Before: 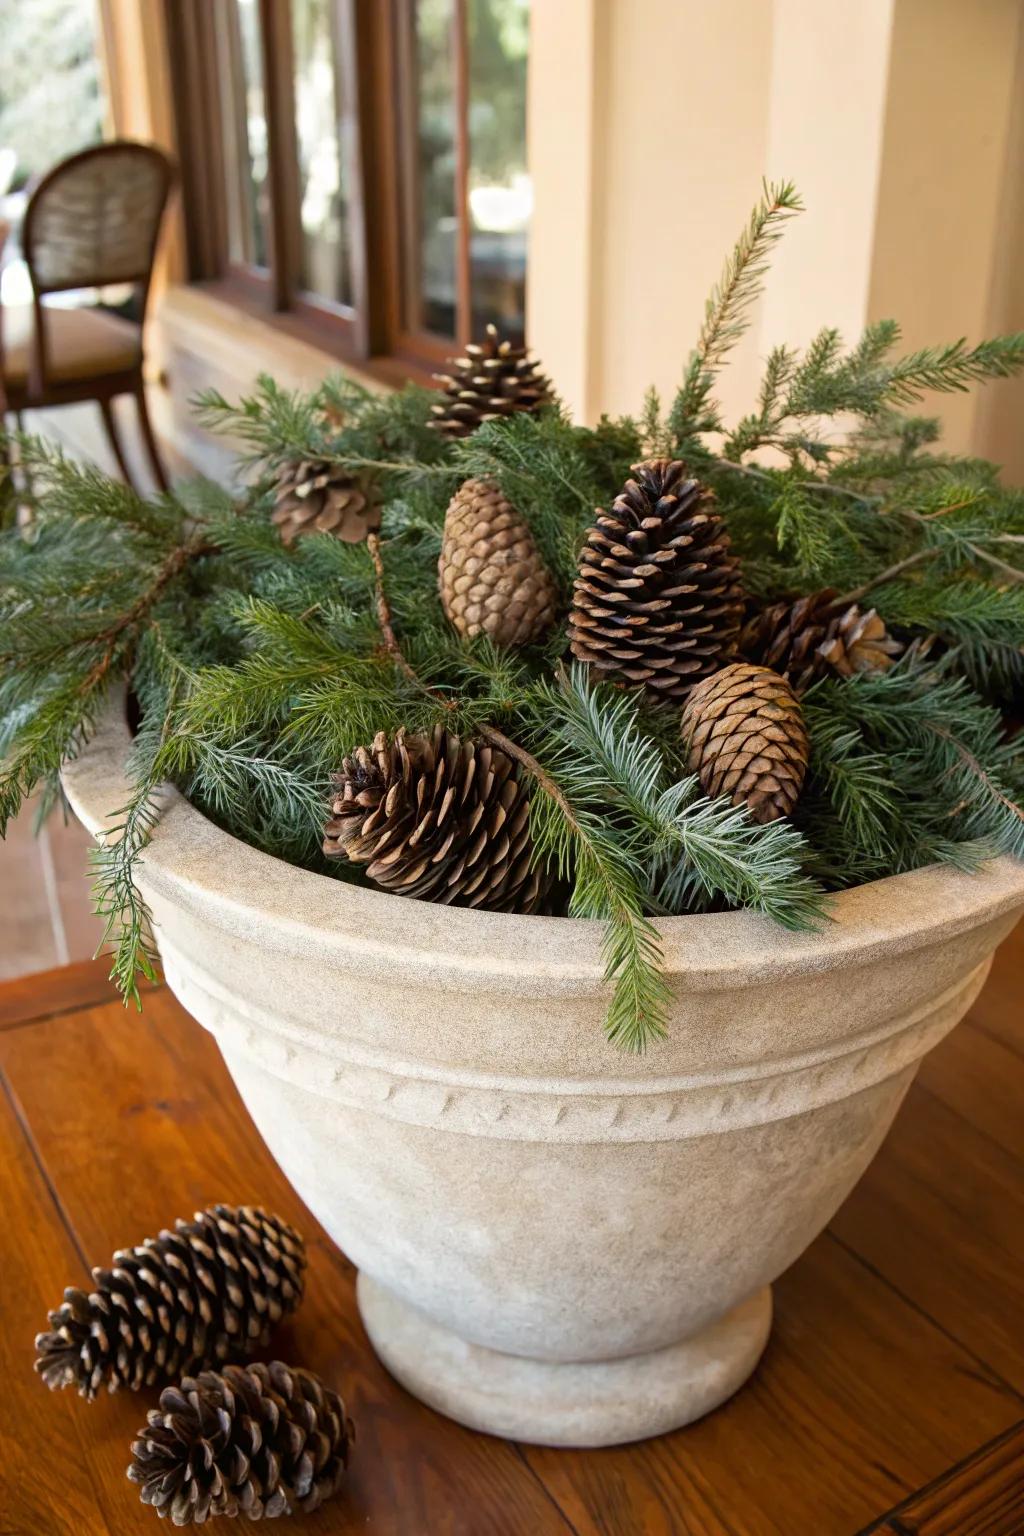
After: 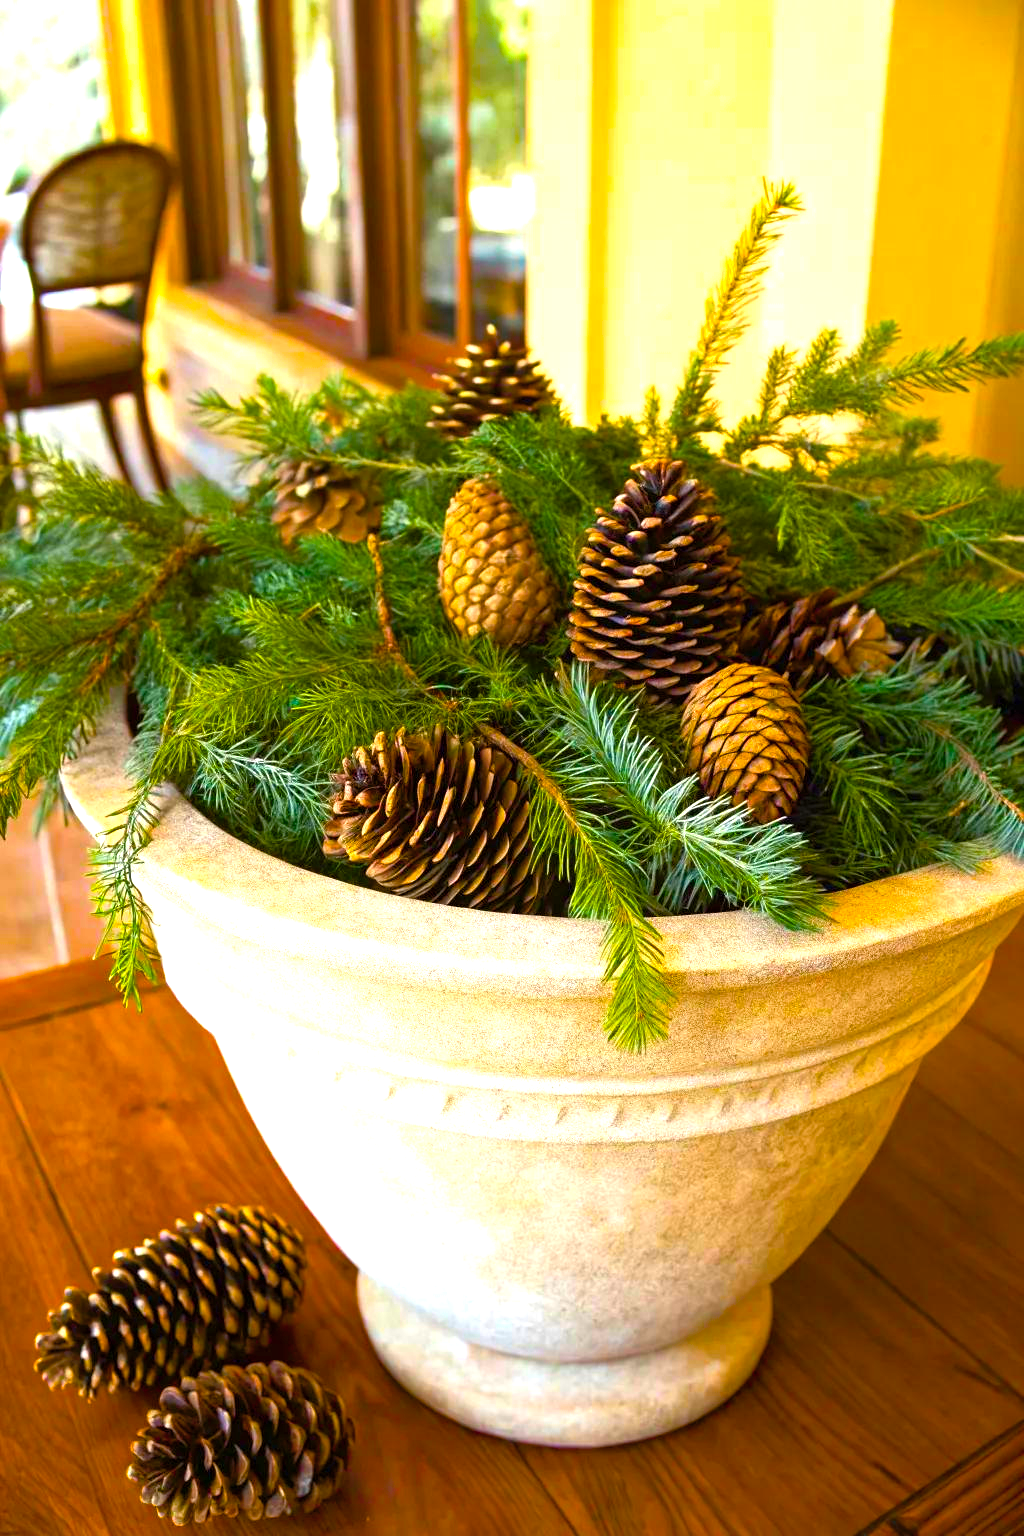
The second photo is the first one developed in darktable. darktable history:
color balance rgb: linear chroma grading › global chroma 42%, perceptual saturation grading › global saturation 42%, perceptual brilliance grading › global brilliance 25%, global vibrance 33%
shadows and highlights: shadows 43.06, highlights 6.94
